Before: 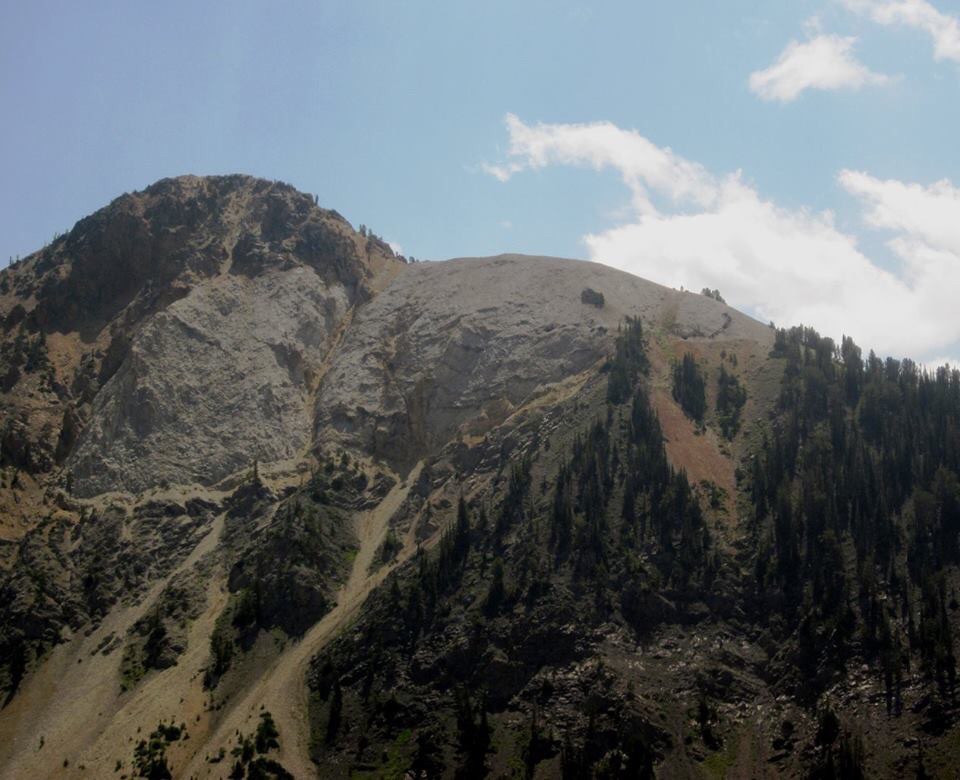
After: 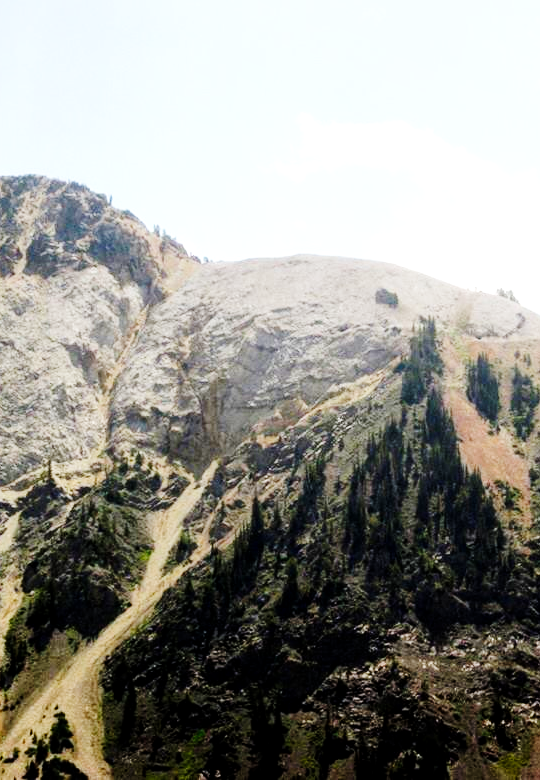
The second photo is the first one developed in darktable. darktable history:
local contrast: highlights 100%, shadows 100%, detail 120%, midtone range 0.2
base curve: curves: ch0 [(0, 0) (0, 0) (0.002, 0.001) (0.008, 0.003) (0.019, 0.011) (0.037, 0.037) (0.064, 0.11) (0.102, 0.232) (0.152, 0.379) (0.216, 0.524) (0.296, 0.665) (0.394, 0.789) (0.512, 0.881) (0.651, 0.945) (0.813, 0.986) (1, 1)], preserve colors none
crop: left 21.496%, right 22.254%
exposure: black level correction 0, exposure 0.7 EV, compensate exposure bias true, compensate highlight preservation false
